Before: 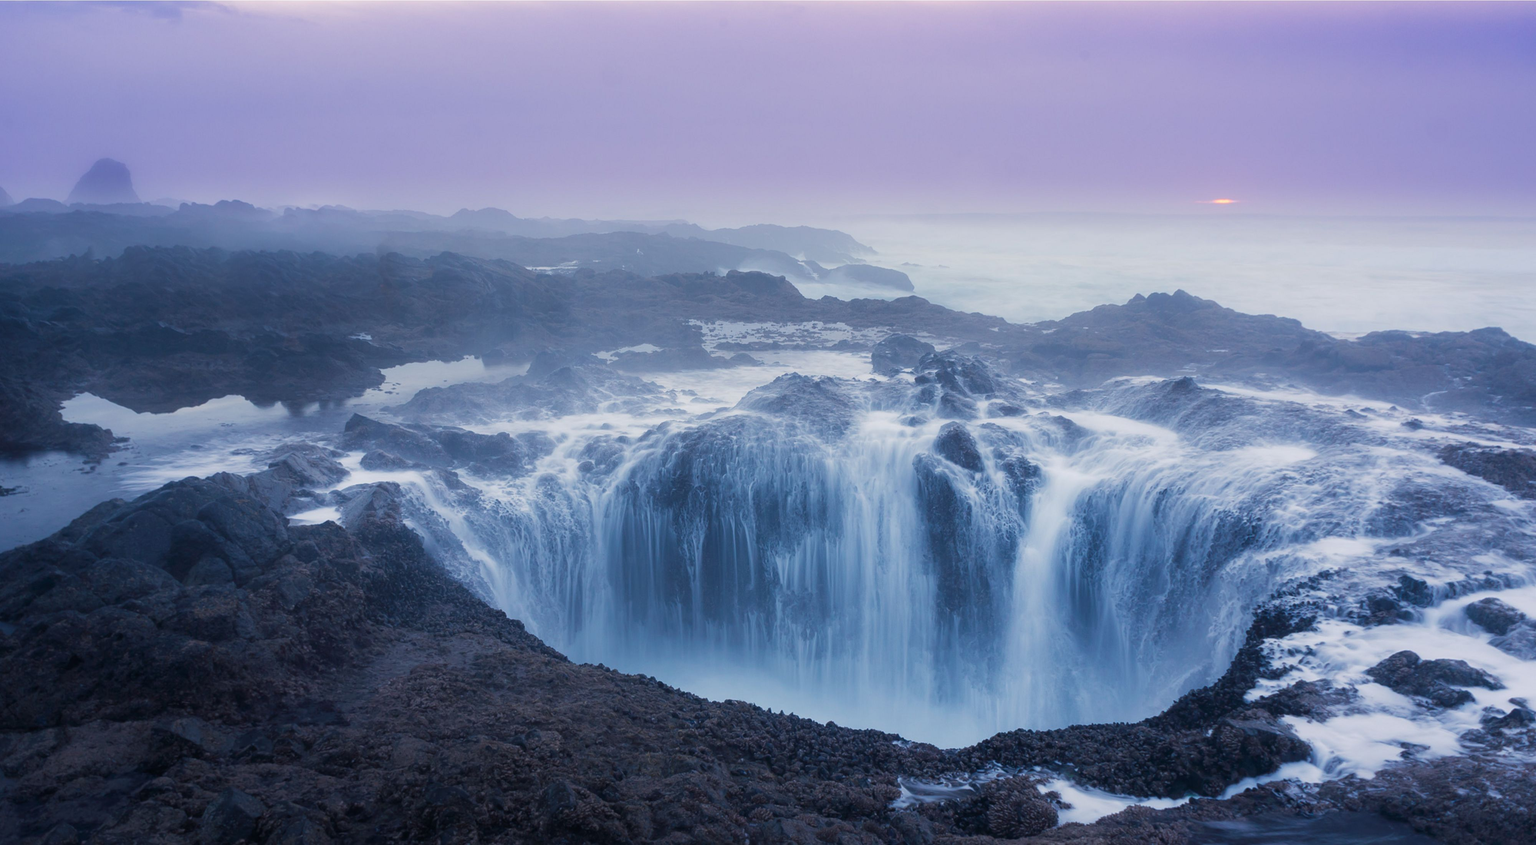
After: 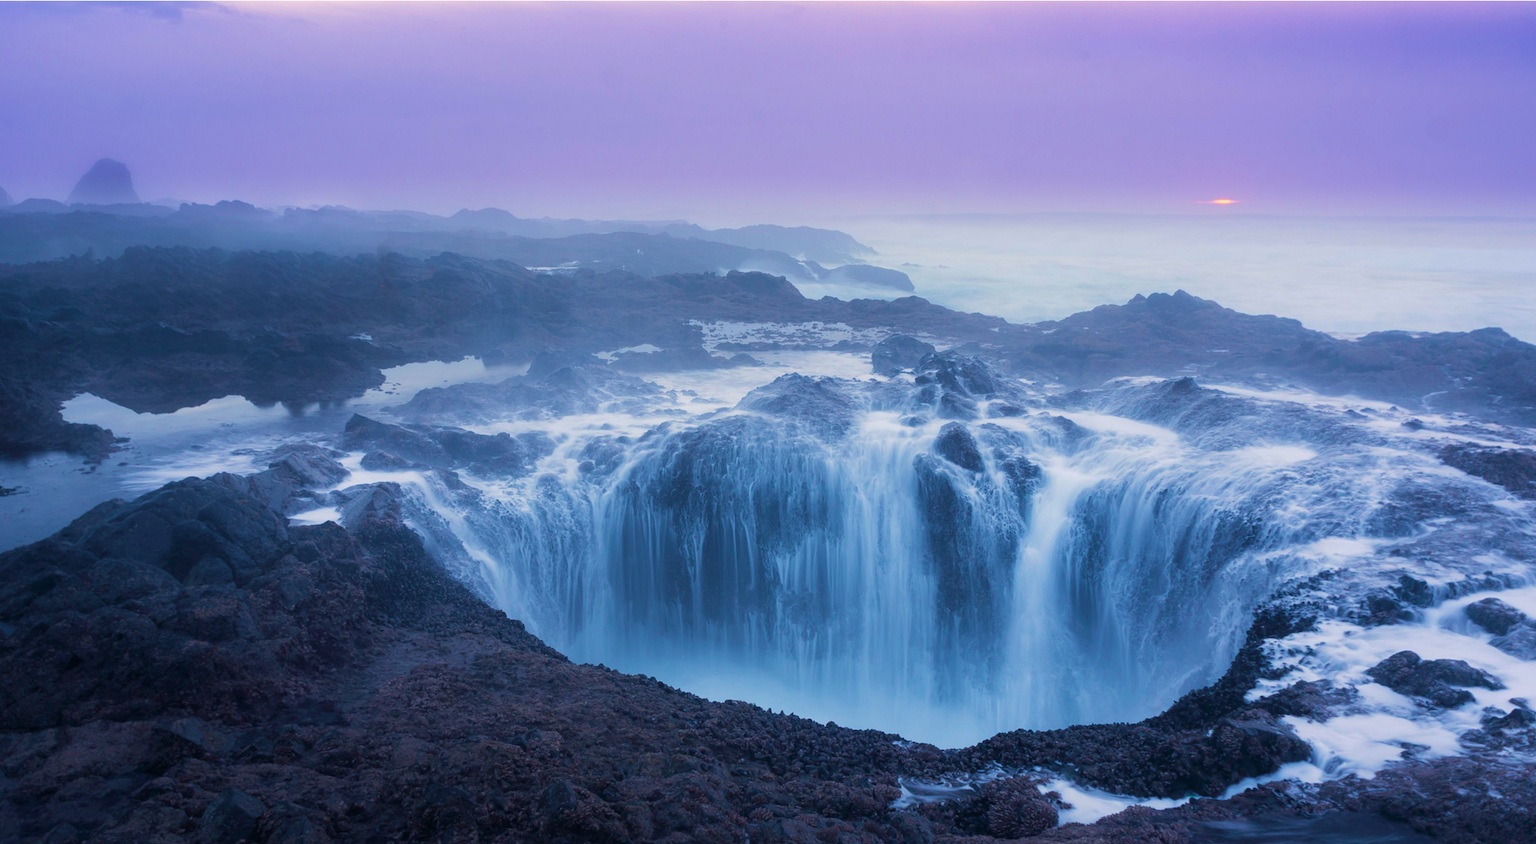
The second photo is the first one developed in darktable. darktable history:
velvia: strength 56.46%
